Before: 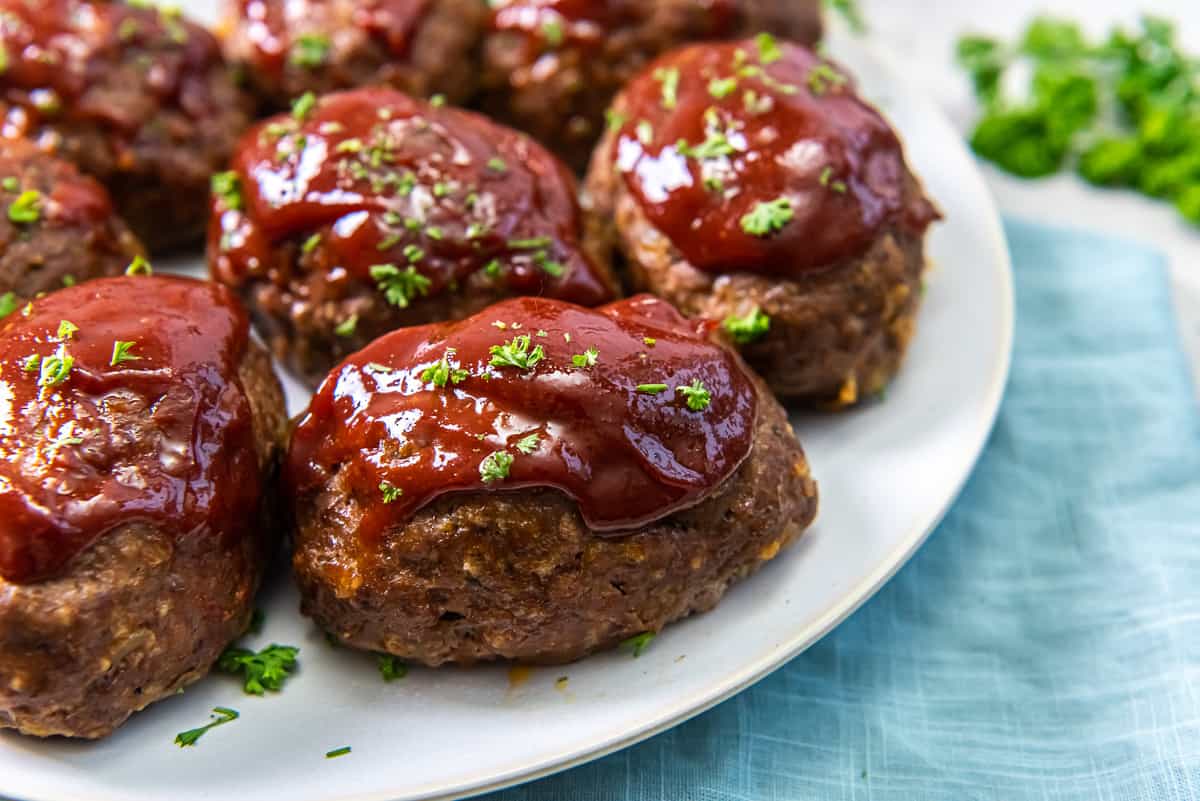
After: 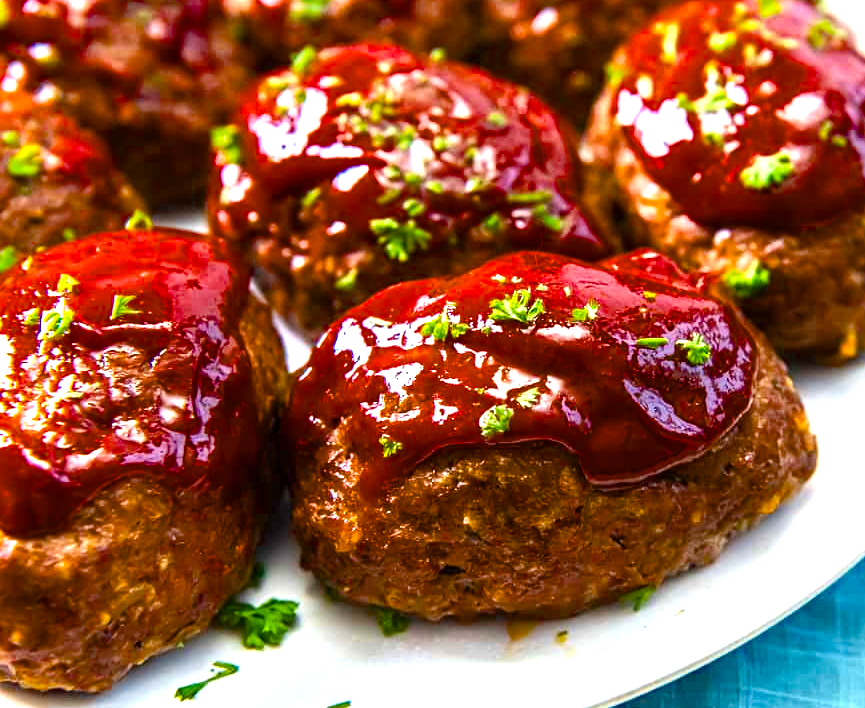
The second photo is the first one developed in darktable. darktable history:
tone equalizer: on, module defaults
exposure: black level correction 0, exposure 1.098 EV, compensate highlight preservation false
color balance rgb: perceptual saturation grading › global saturation 28.465%, perceptual saturation grading › mid-tones 12.382%, perceptual saturation grading › shadows 9.943%, global vibrance 6.84%, saturation formula JzAzBz (2021)
crop: top 5.754%, right 27.879%, bottom 5.796%
